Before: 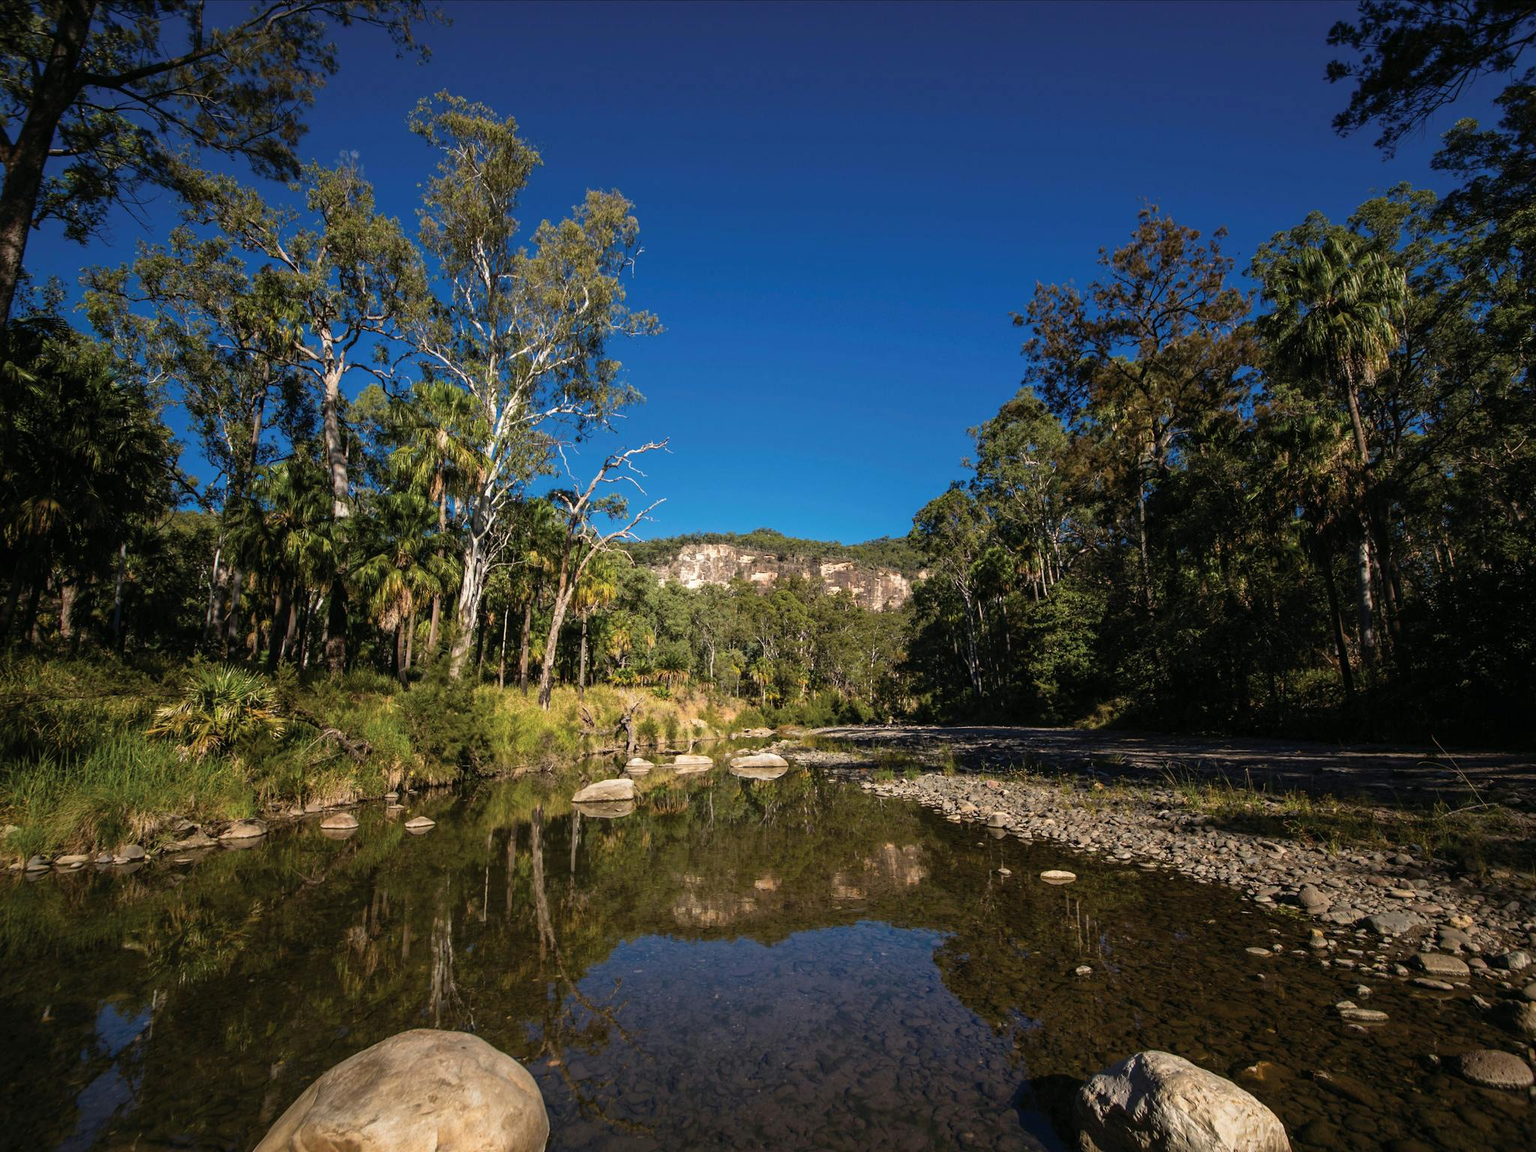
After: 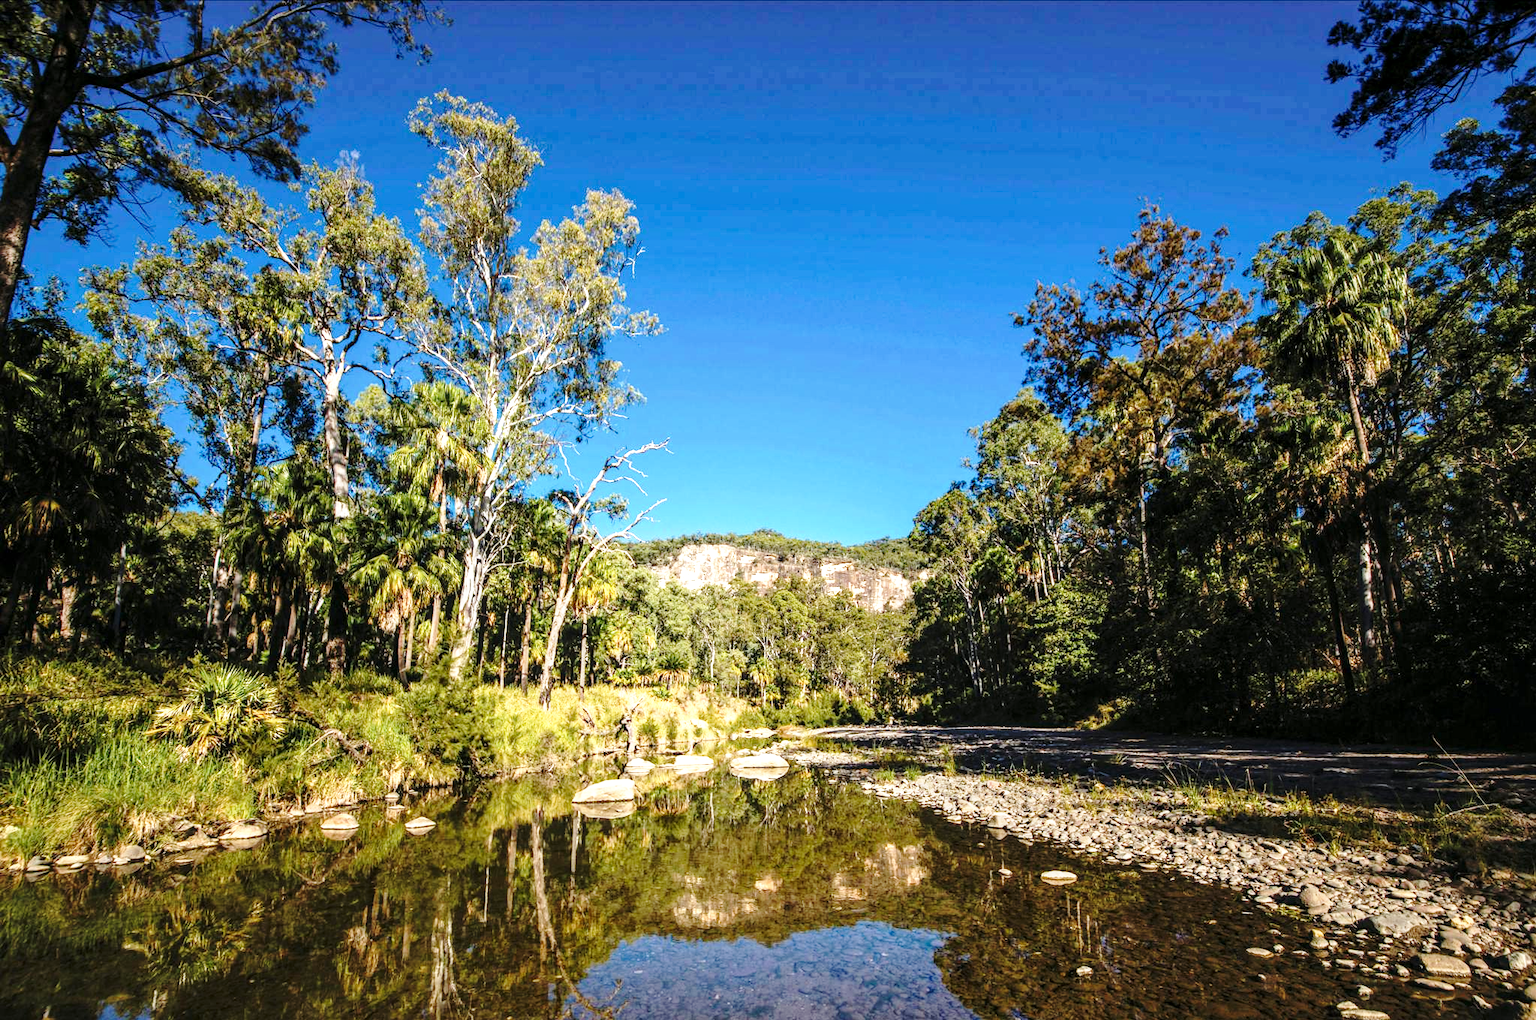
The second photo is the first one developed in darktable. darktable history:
local contrast: on, module defaults
base curve: curves: ch0 [(0, 0) (0.032, 0.037) (0.105, 0.228) (0.435, 0.76) (0.856, 0.983) (1, 1)], preserve colors none
crop and rotate: top 0%, bottom 11.45%
exposure: exposure 0.603 EV, compensate highlight preservation false
